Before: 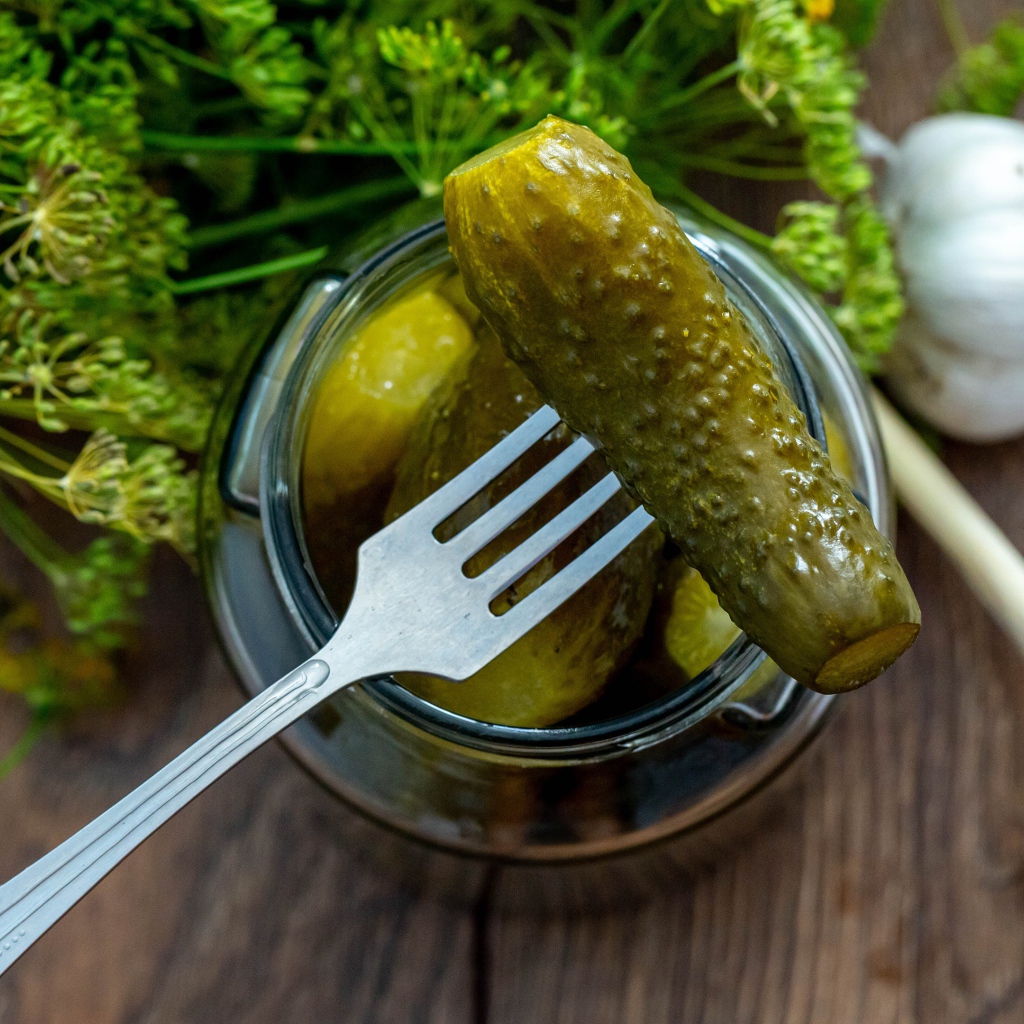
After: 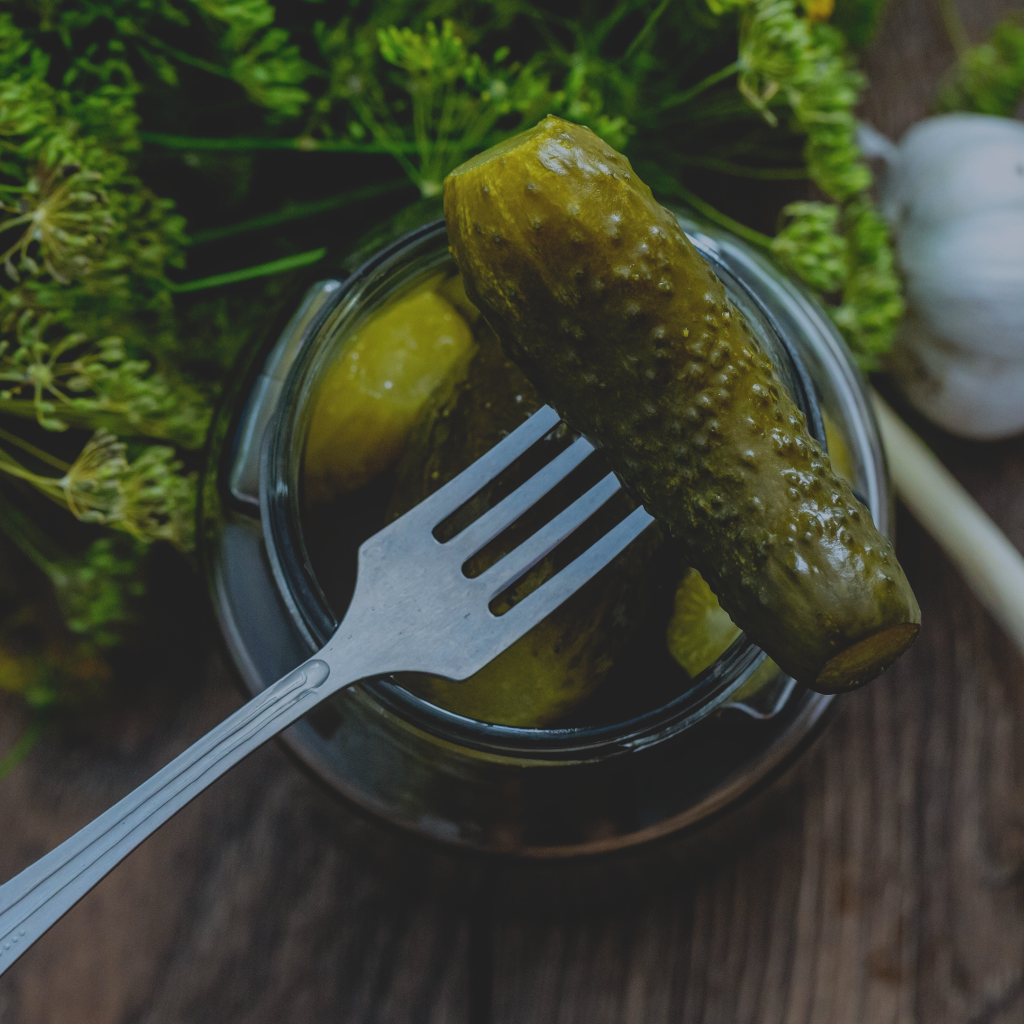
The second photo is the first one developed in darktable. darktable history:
white balance: red 0.954, blue 1.079
contrast brightness saturation: contrast -0.28
local contrast: on, module defaults
filmic rgb: middle gray luminance 21.73%, black relative exposure -14 EV, white relative exposure 2.96 EV, threshold 6 EV, target black luminance 0%, hardness 8.81, latitude 59.69%, contrast 1.208, highlights saturation mix 5%, shadows ↔ highlights balance 41.6%, add noise in highlights 0, color science v3 (2019), use custom middle-gray values true, iterations of high-quality reconstruction 0, contrast in highlights soft, enable highlight reconstruction true
exposure: exposure -1 EV, compensate highlight preservation false
